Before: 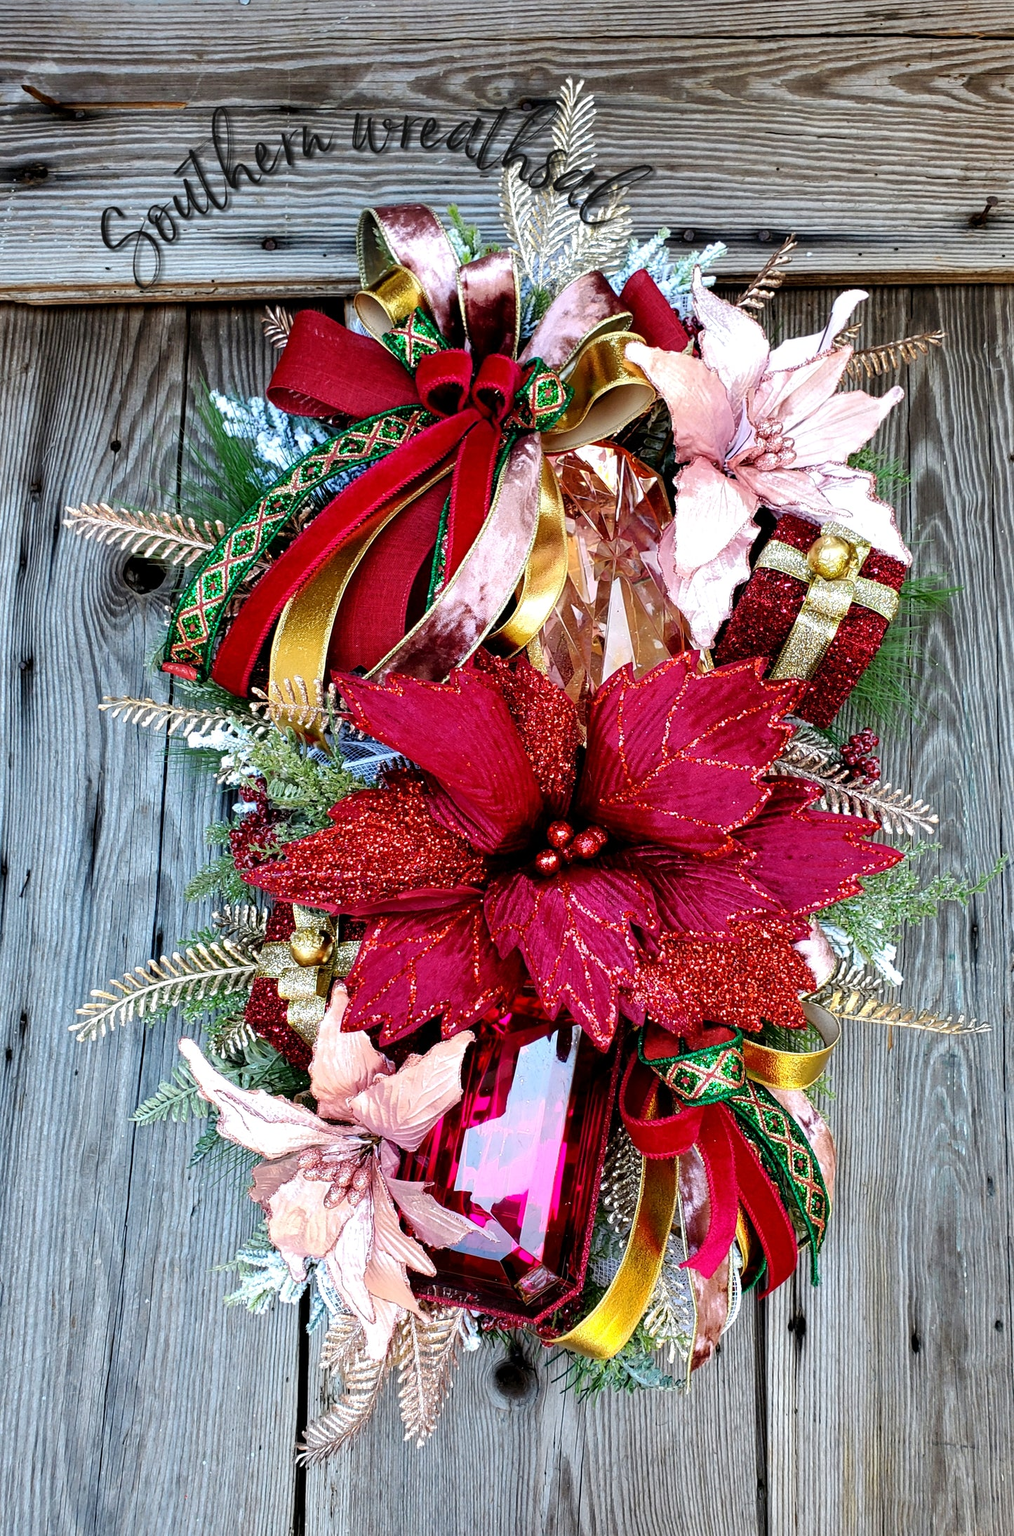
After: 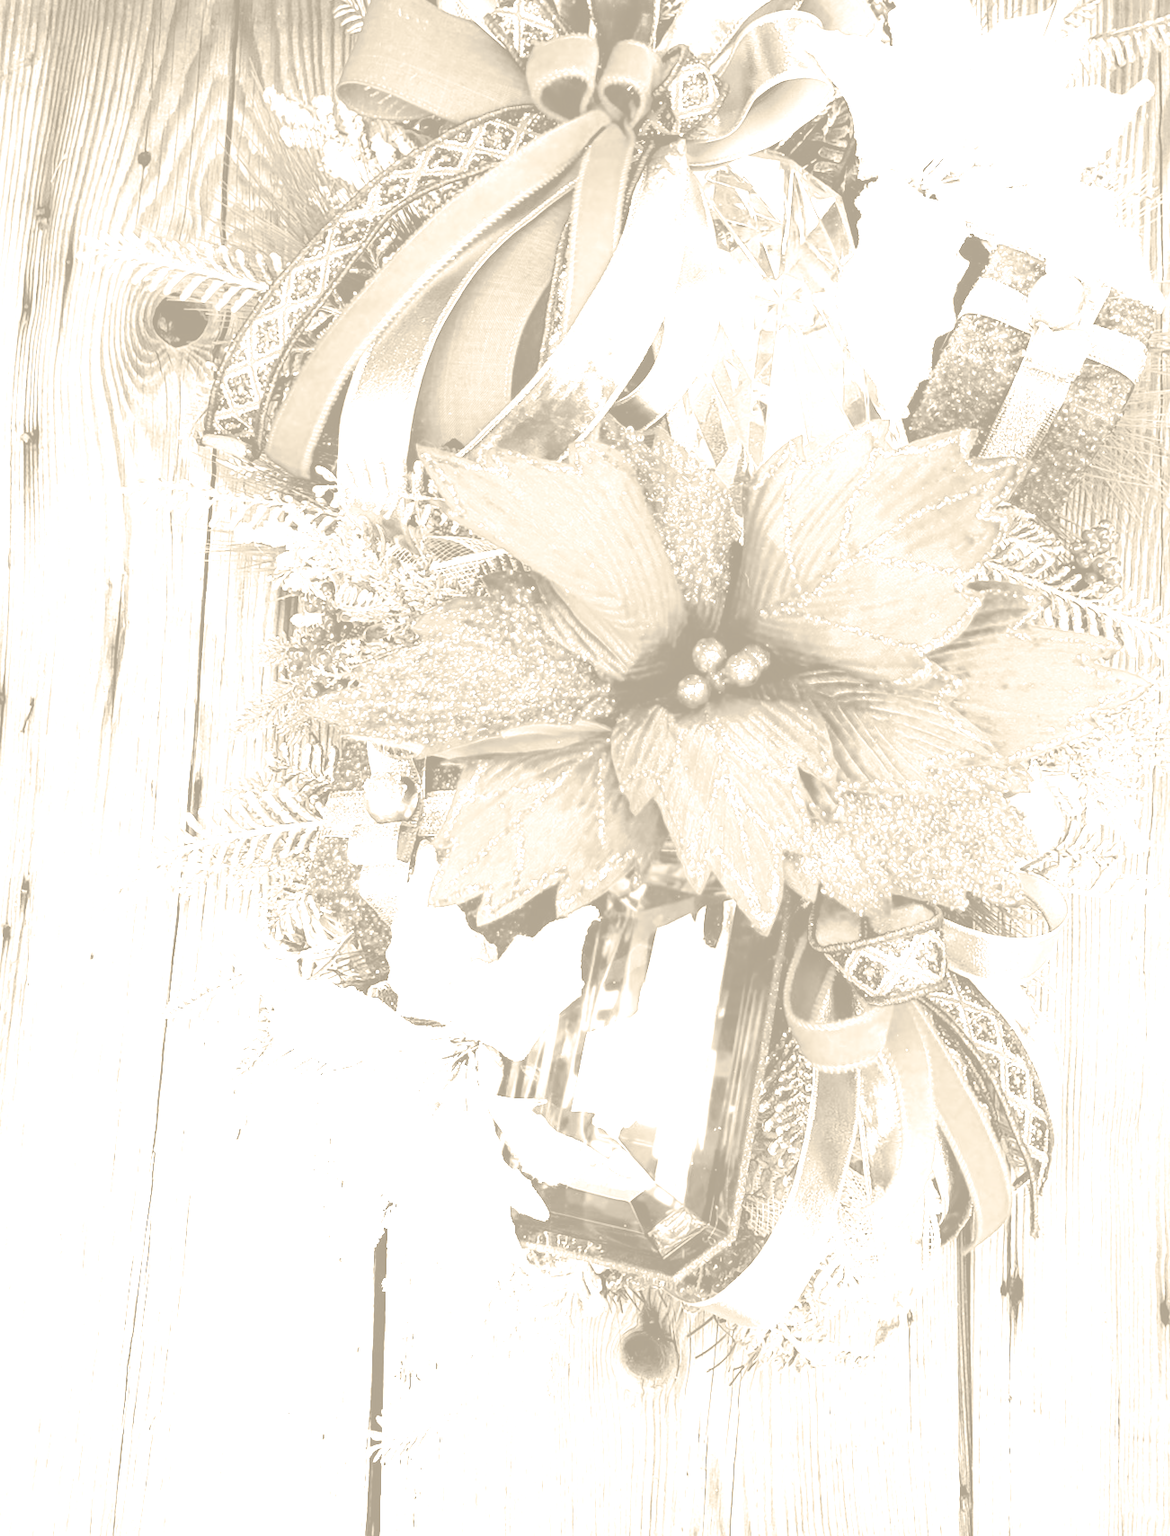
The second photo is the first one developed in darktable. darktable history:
crop: top 20.916%, right 9.437%, bottom 0.316%
white balance: red 1.467, blue 0.684
rotate and perspective: rotation 0.192°, lens shift (horizontal) -0.015, crop left 0.005, crop right 0.996, crop top 0.006, crop bottom 0.99
colorize: hue 36°, saturation 71%, lightness 80.79%
split-toning: shadows › hue 255.6°, shadows › saturation 0.66, highlights › hue 43.2°, highlights › saturation 0.68, balance -50.1
shadows and highlights: shadows -90, highlights 90, soften with gaussian
